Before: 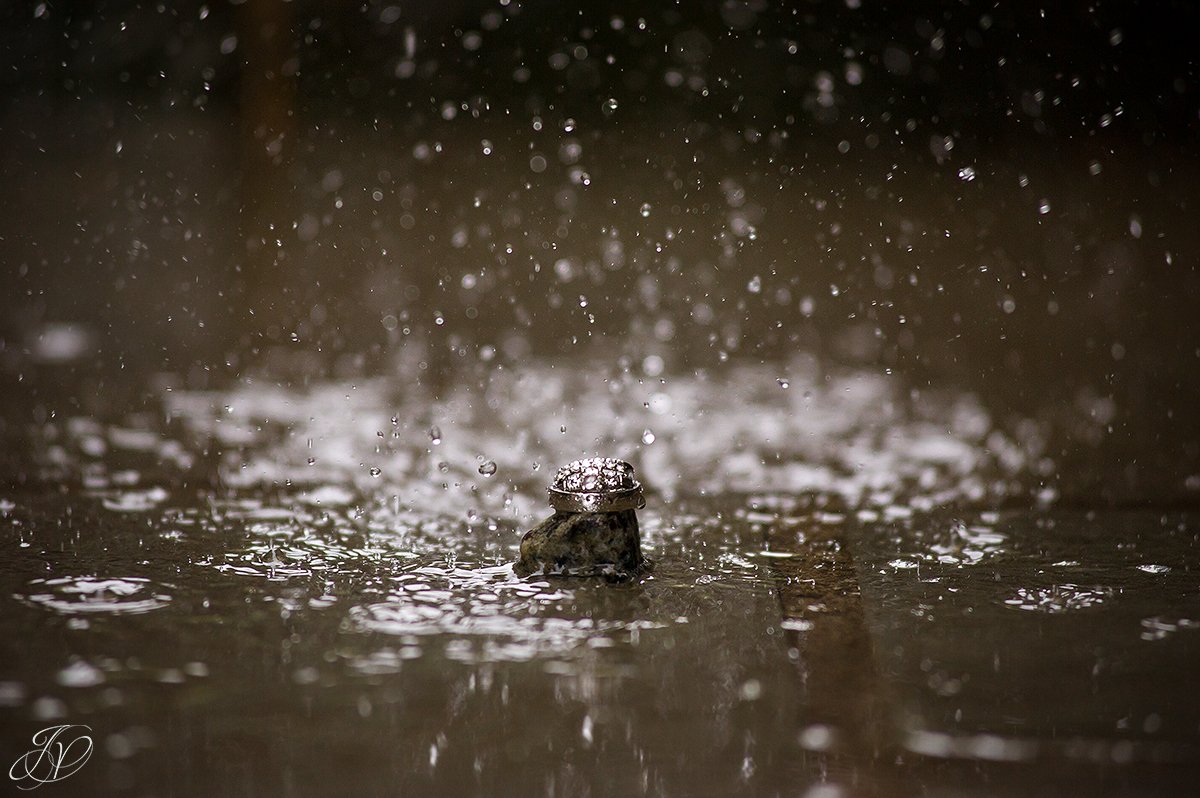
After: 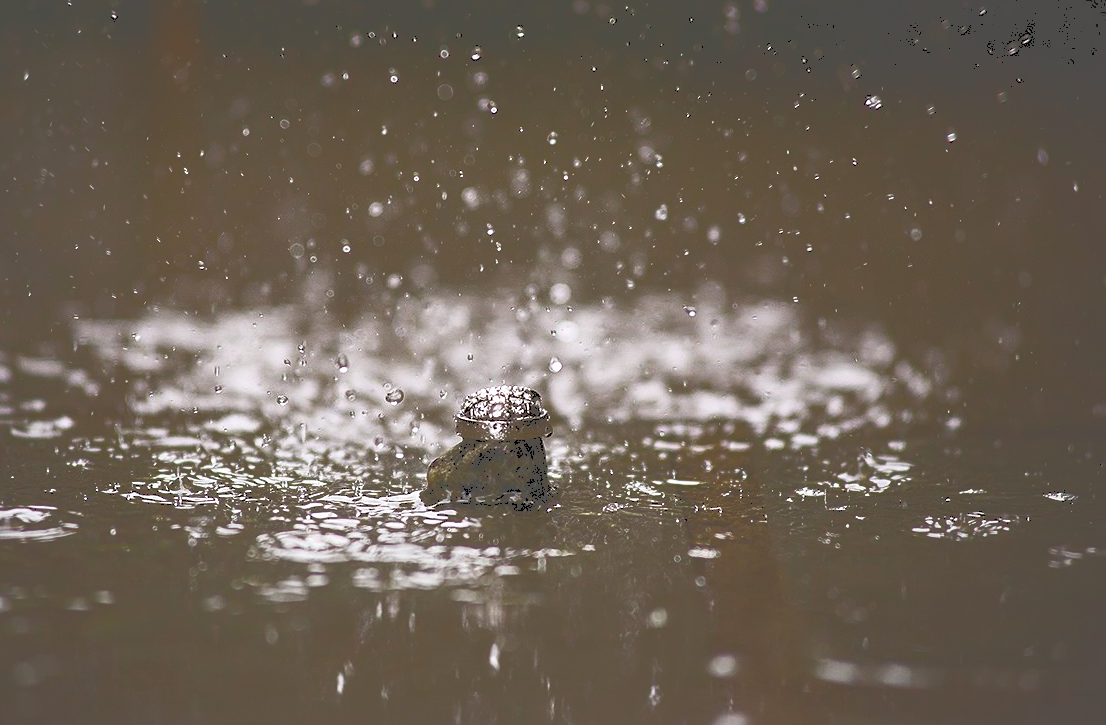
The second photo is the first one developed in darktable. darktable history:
tone curve: curves: ch0 [(0, 0) (0.003, 0.319) (0.011, 0.319) (0.025, 0.323) (0.044, 0.323) (0.069, 0.327) (0.1, 0.33) (0.136, 0.338) (0.177, 0.348) (0.224, 0.361) (0.277, 0.374) (0.335, 0.398) (0.399, 0.444) (0.468, 0.516) (0.543, 0.595) (0.623, 0.694) (0.709, 0.793) (0.801, 0.883) (0.898, 0.942) (1, 1)], color space Lab, independent channels, preserve colors none
crop and rotate: left 7.768%, top 9.095%
sharpen: amount 0.215
